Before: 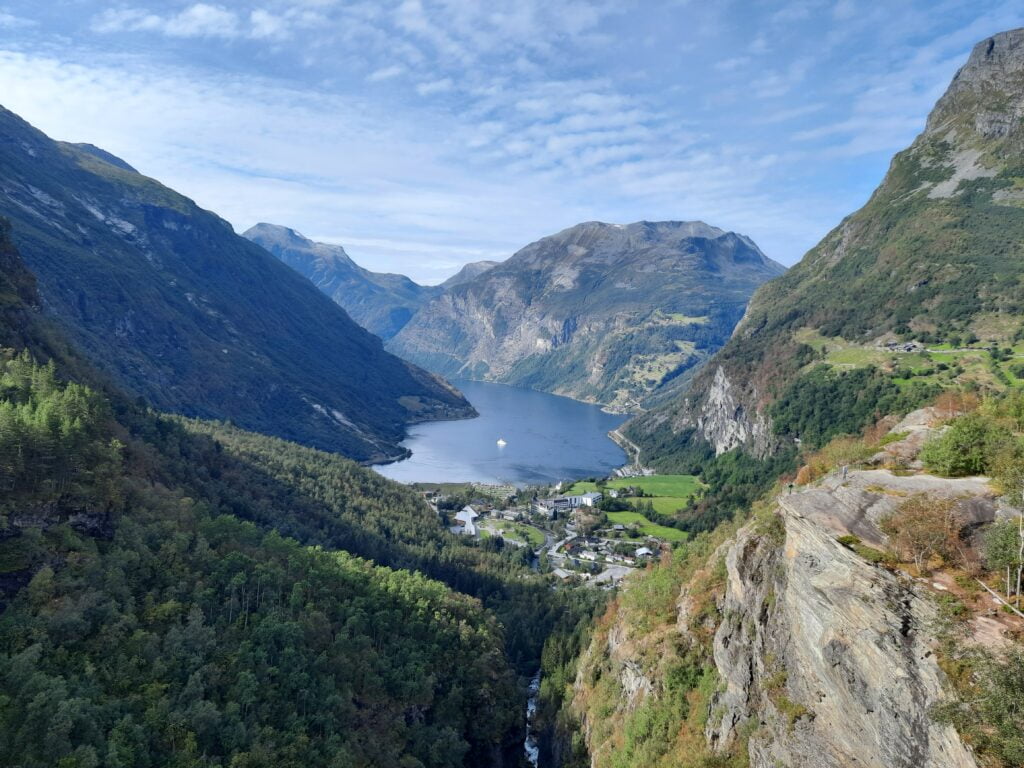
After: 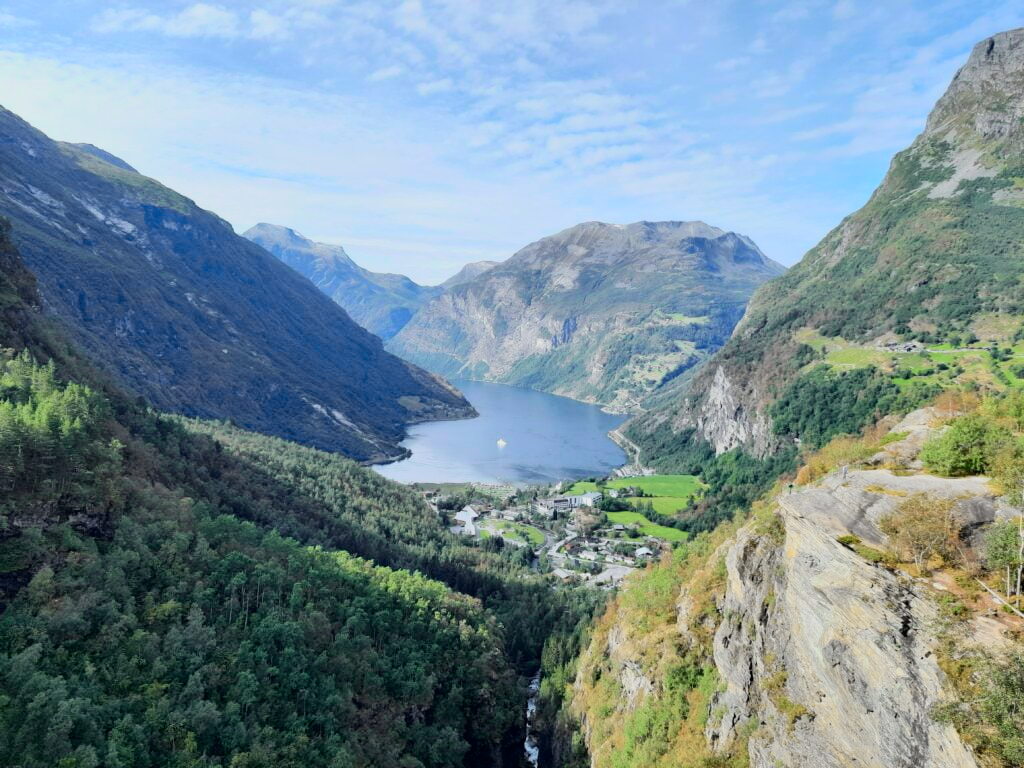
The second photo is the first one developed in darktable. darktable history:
tone curve: curves: ch0 [(0, 0) (0.048, 0.024) (0.099, 0.082) (0.227, 0.255) (0.407, 0.482) (0.543, 0.634) (0.719, 0.77) (0.837, 0.843) (1, 0.906)]; ch1 [(0, 0) (0.3, 0.268) (0.404, 0.374) (0.475, 0.463) (0.501, 0.499) (0.514, 0.502) (0.551, 0.541) (0.643, 0.648) (0.682, 0.674) (0.802, 0.812) (1, 1)]; ch2 [(0, 0) (0.259, 0.207) (0.323, 0.311) (0.364, 0.368) (0.442, 0.461) (0.498, 0.498) (0.531, 0.528) (0.581, 0.602) (0.629, 0.659) (0.768, 0.728) (1, 1)], color space Lab, independent channels, preserve colors none
exposure: exposure 0.189 EV, compensate highlight preservation false
